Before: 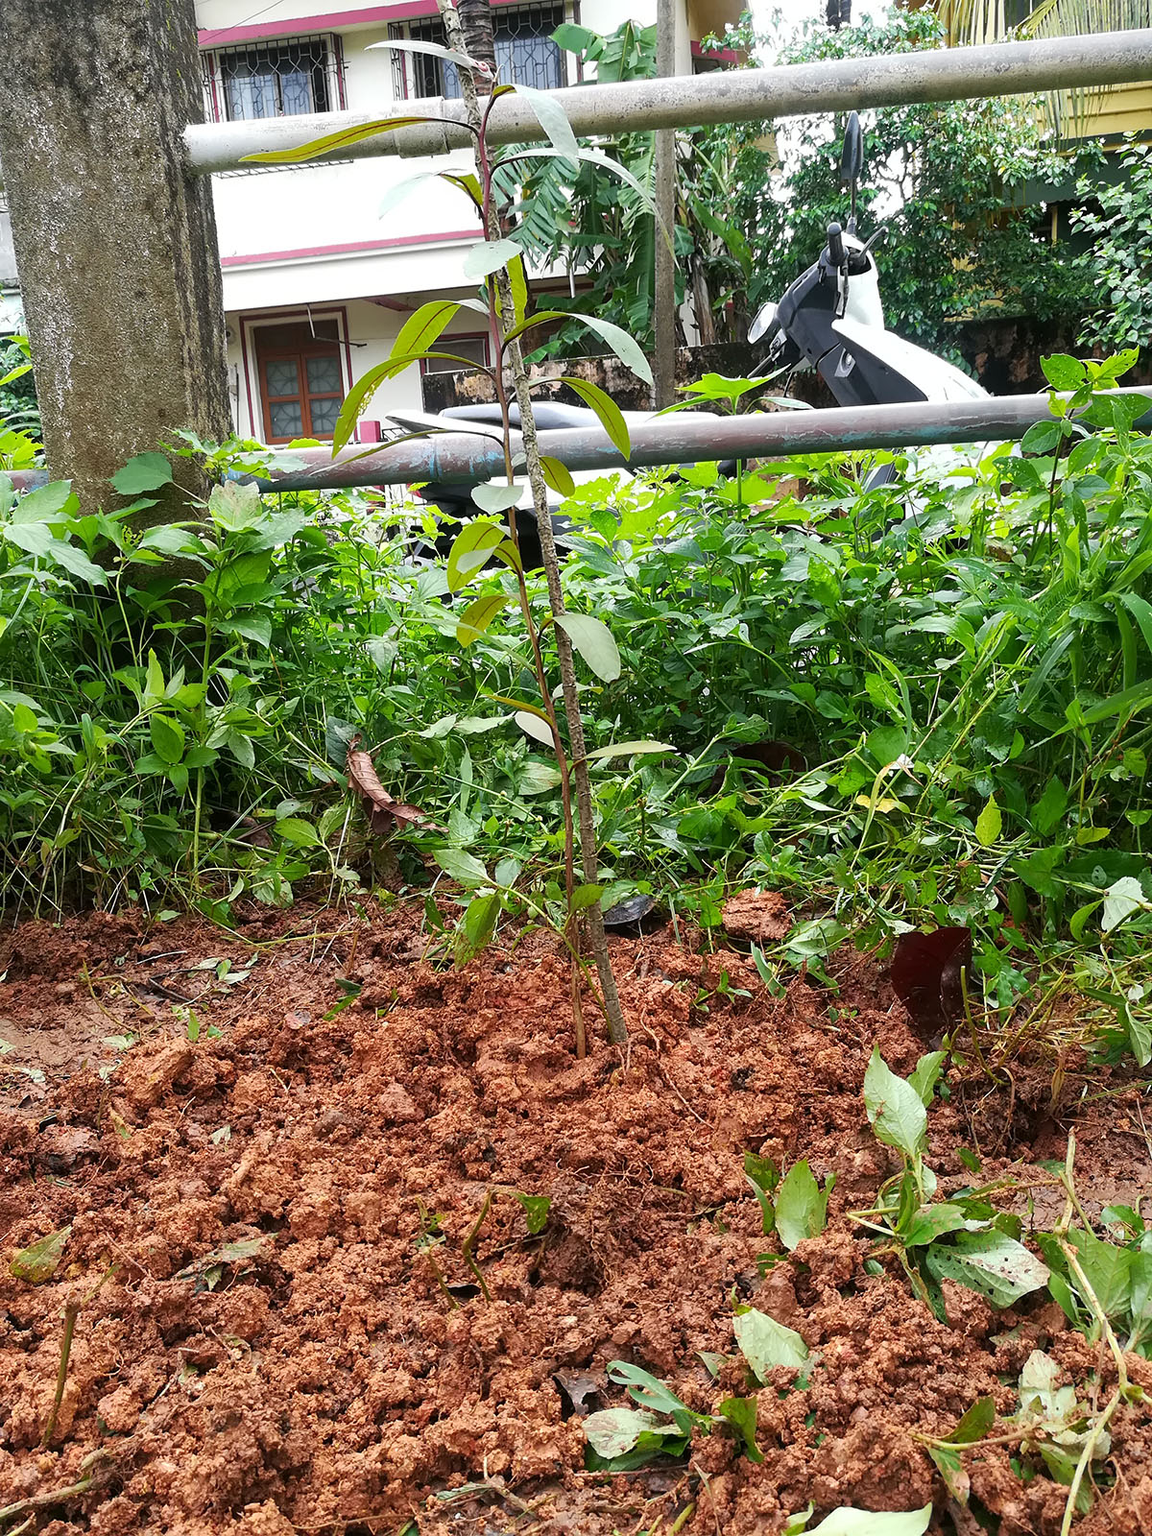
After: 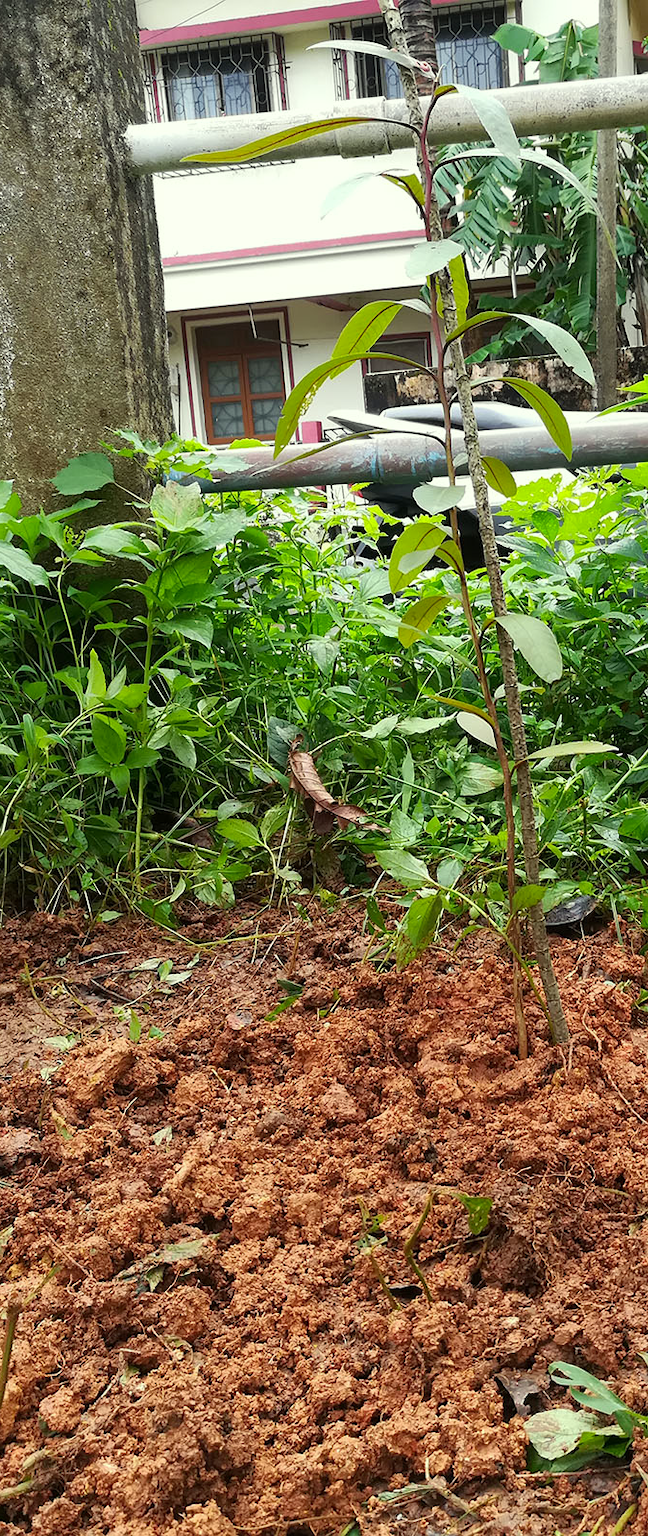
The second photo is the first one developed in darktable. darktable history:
crop: left 5.114%, right 38.589%
color correction: highlights a* -4.28, highlights b* 6.53
